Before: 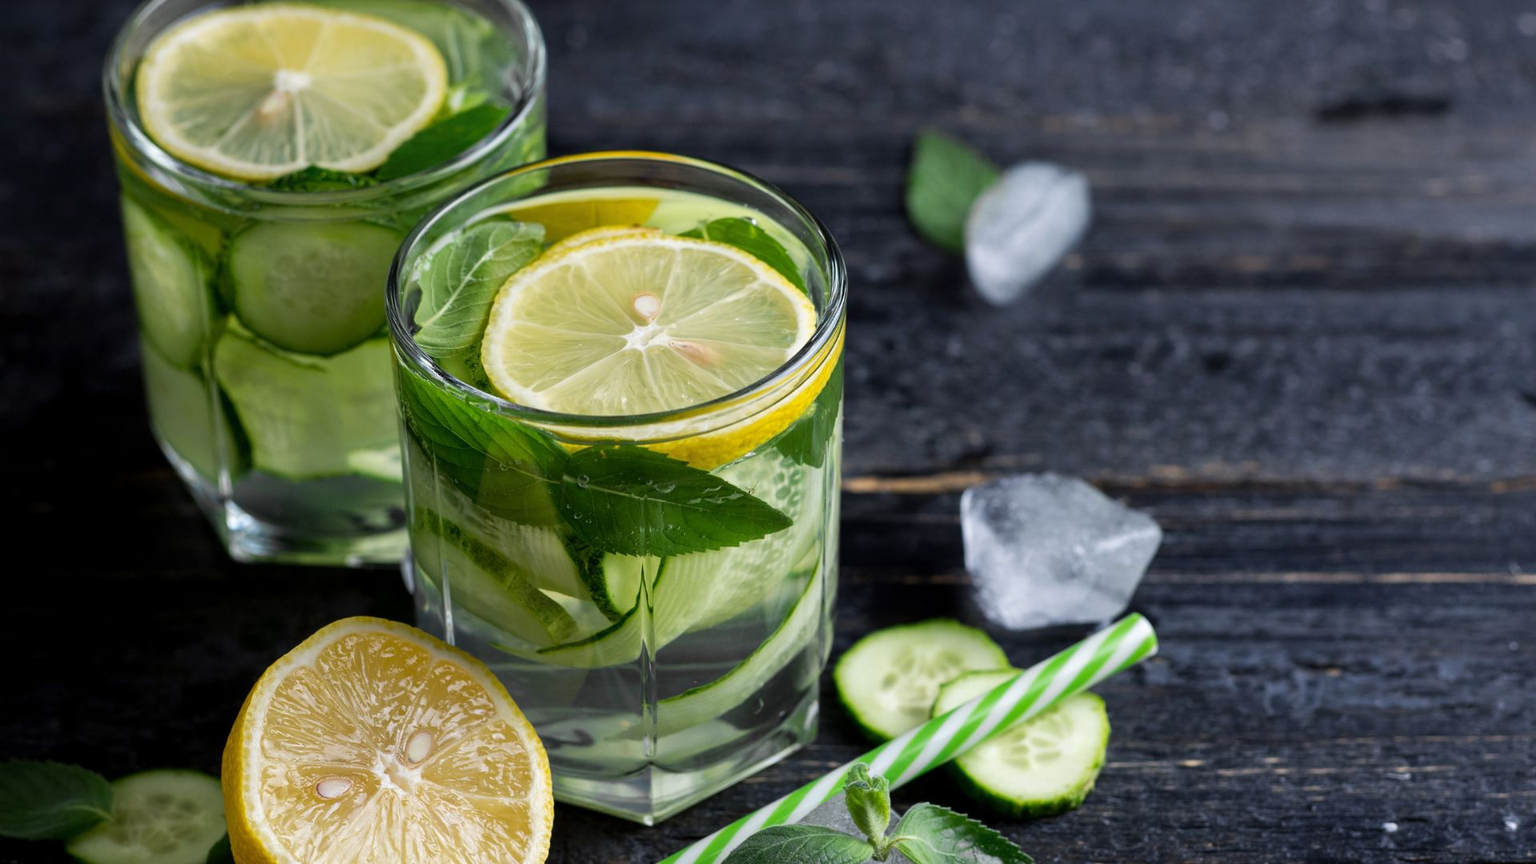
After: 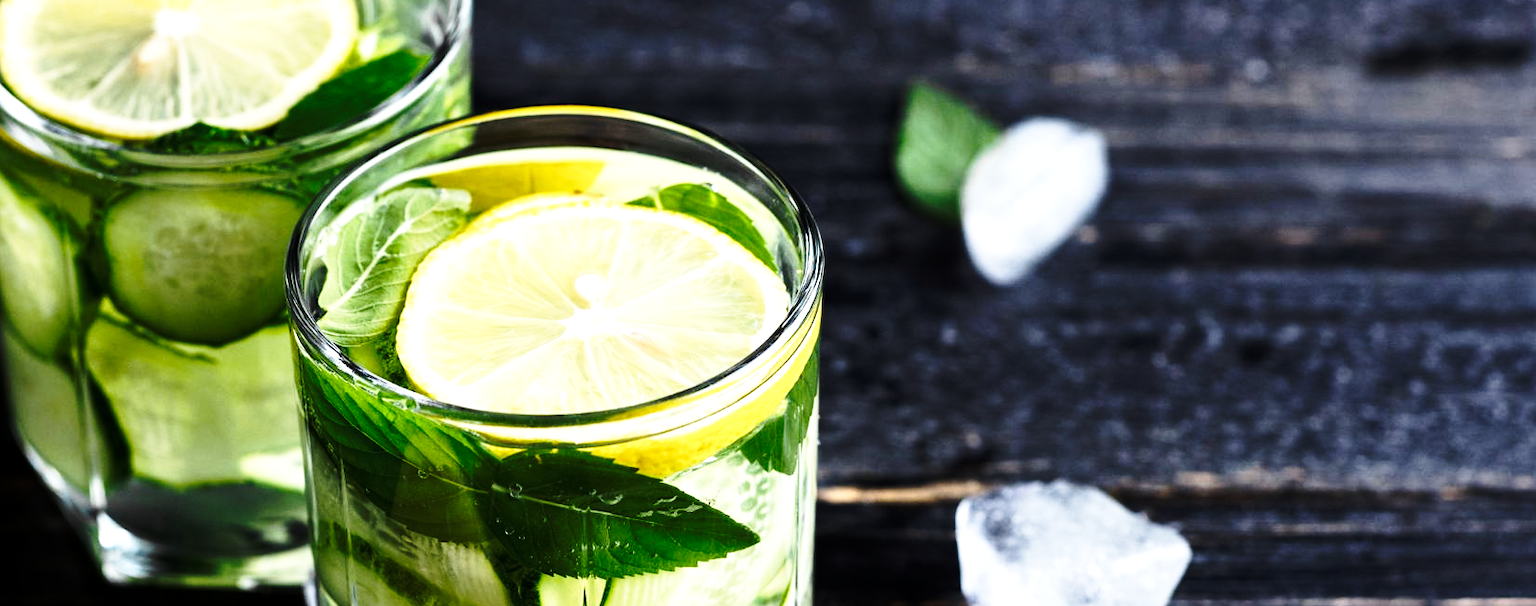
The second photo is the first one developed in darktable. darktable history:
tone equalizer: -8 EV -1.05 EV, -7 EV -0.978 EV, -6 EV -0.832 EV, -5 EV -0.544 EV, -3 EV 0.591 EV, -2 EV 0.859 EV, -1 EV 1.01 EV, +0 EV 1.07 EV, edges refinement/feathering 500, mask exposure compensation -1.57 EV, preserve details no
base curve: curves: ch0 [(0, 0) (0.036, 0.037) (0.121, 0.228) (0.46, 0.76) (0.859, 0.983) (1, 1)], preserve colors none
crop and rotate: left 9.261%, top 7.104%, right 5.028%, bottom 32.661%
